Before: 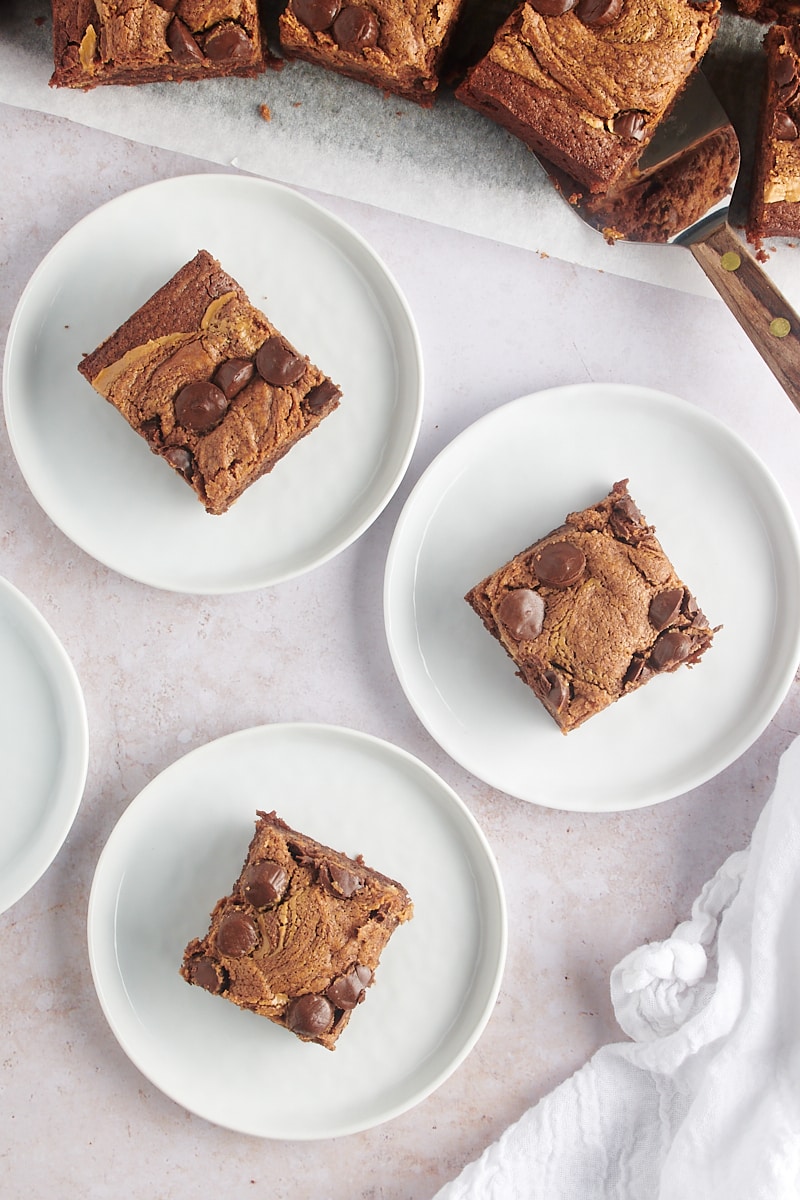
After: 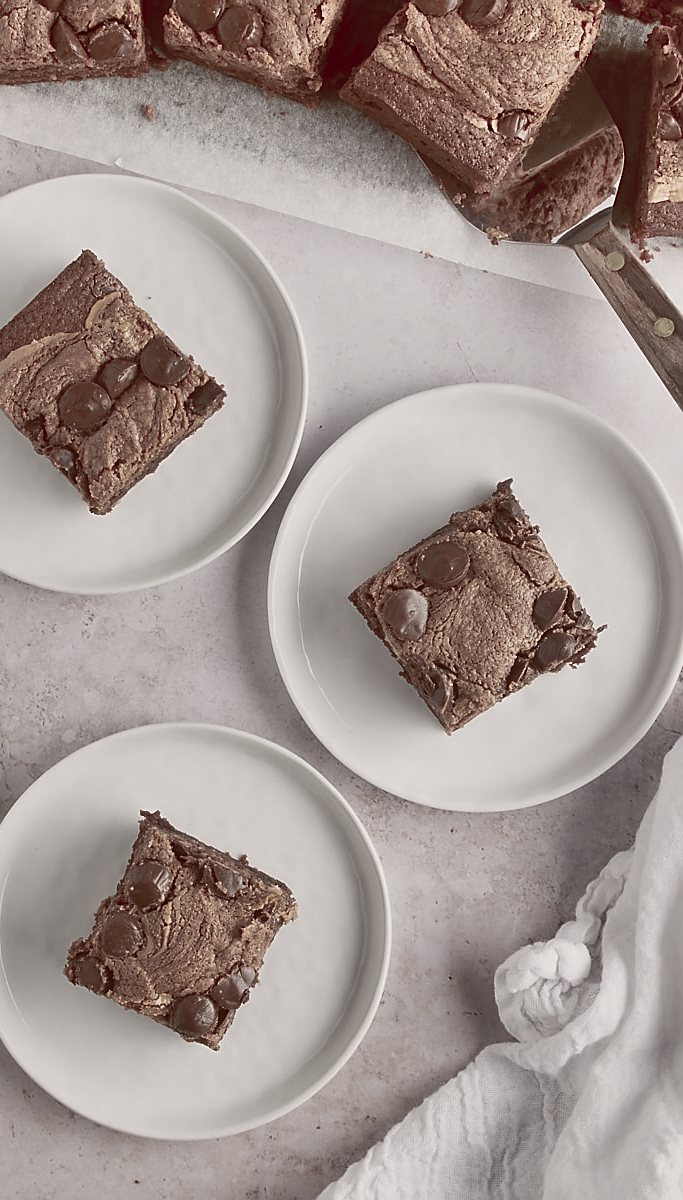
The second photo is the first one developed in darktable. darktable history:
sharpen: radius 1.864, amount 0.398, threshold 1.271
crop and rotate: left 14.584%
base curve: preserve colors none
exposure: compensate highlight preservation false
shadows and highlights: radius 100.41, shadows 50.55, highlights -64.36, highlights color adjustment 49.82%, soften with gaussian
color balance rgb: shadows lift › luminance 1%, shadows lift › chroma 0.2%, shadows lift › hue 20°, power › luminance 1%, power › chroma 0.4%, power › hue 34°, highlights gain › luminance 0.8%, highlights gain › chroma 0.4%, highlights gain › hue 44°, global offset › chroma 0.4%, global offset › hue 34°, white fulcrum 0.08 EV, linear chroma grading › shadows -7%, linear chroma grading › highlights -7%, linear chroma grading › global chroma -10%, linear chroma grading › mid-tones -8%, perceptual saturation grading › global saturation -28%, perceptual saturation grading › highlights -20%, perceptual saturation grading › mid-tones -24%, perceptual saturation grading › shadows -24%, perceptual brilliance grading › global brilliance -1%, perceptual brilliance grading › highlights -1%, perceptual brilliance grading › mid-tones -1%, perceptual brilliance grading › shadows -1%, global vibrance -17%, contrast -6%
